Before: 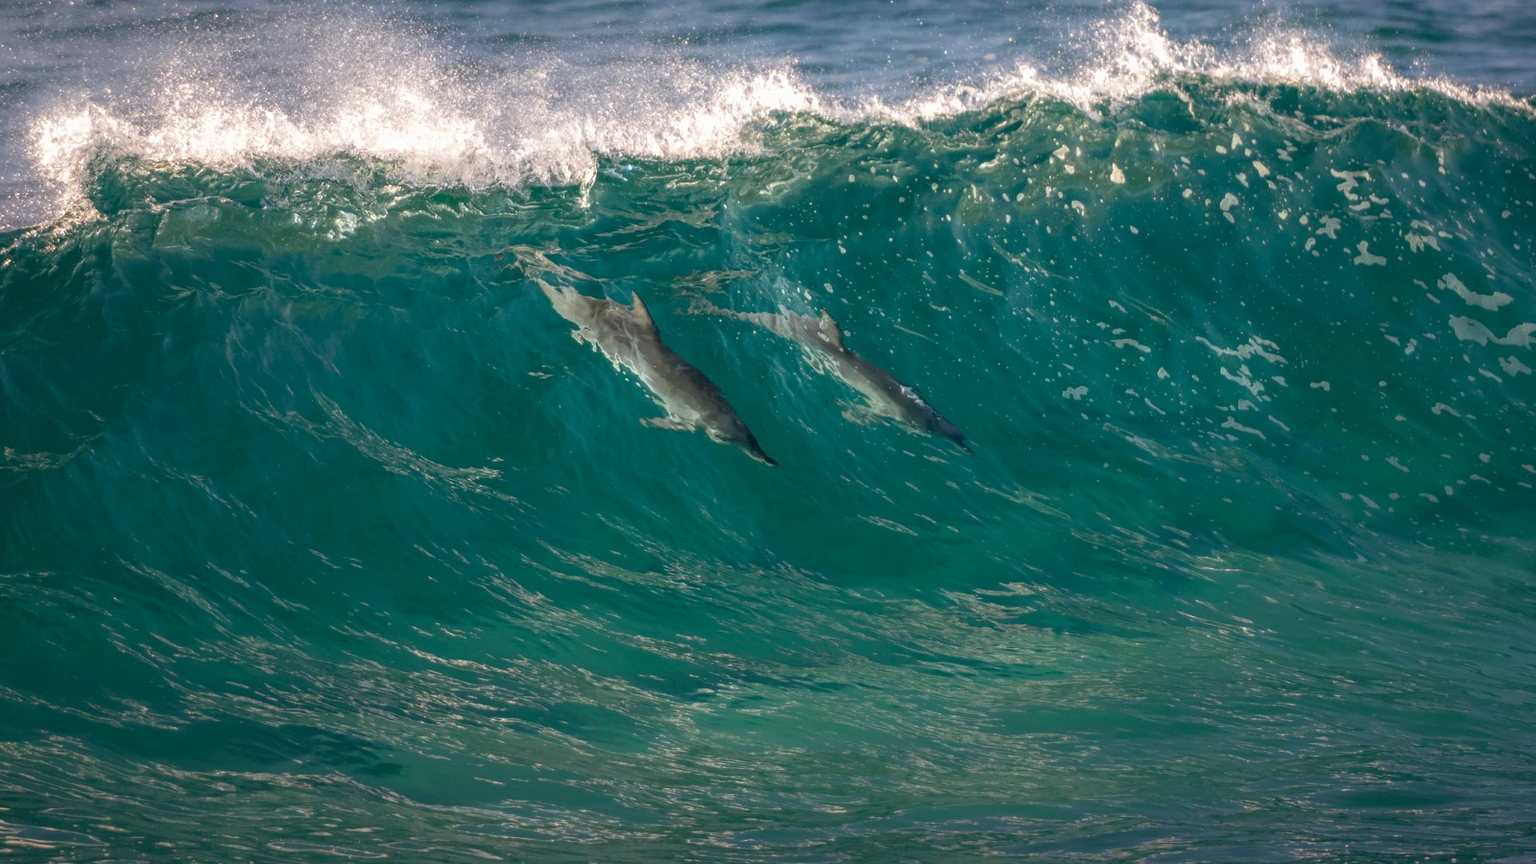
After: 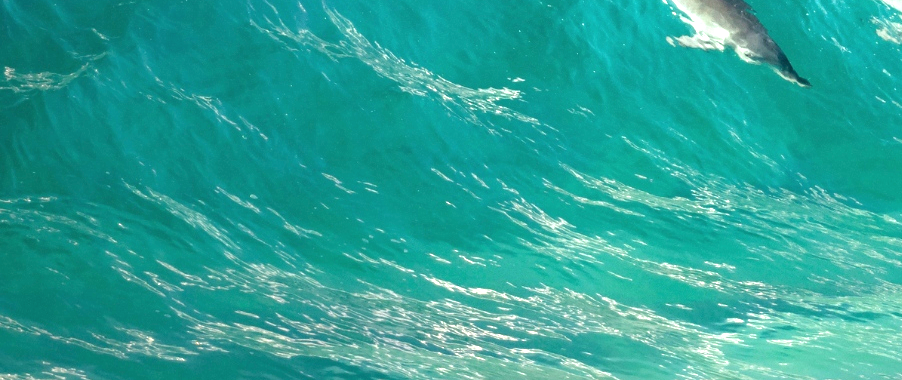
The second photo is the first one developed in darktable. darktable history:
exposure: black level correction 0, exposure 1.912 EV, compensate highlight preservation false
crop: top 44.39%, right 43.563%, bottom 13.292%
shadows and highlights: shadows 12.07, white point adjustment 1.15, highlights -0.924, soften with gaussian
